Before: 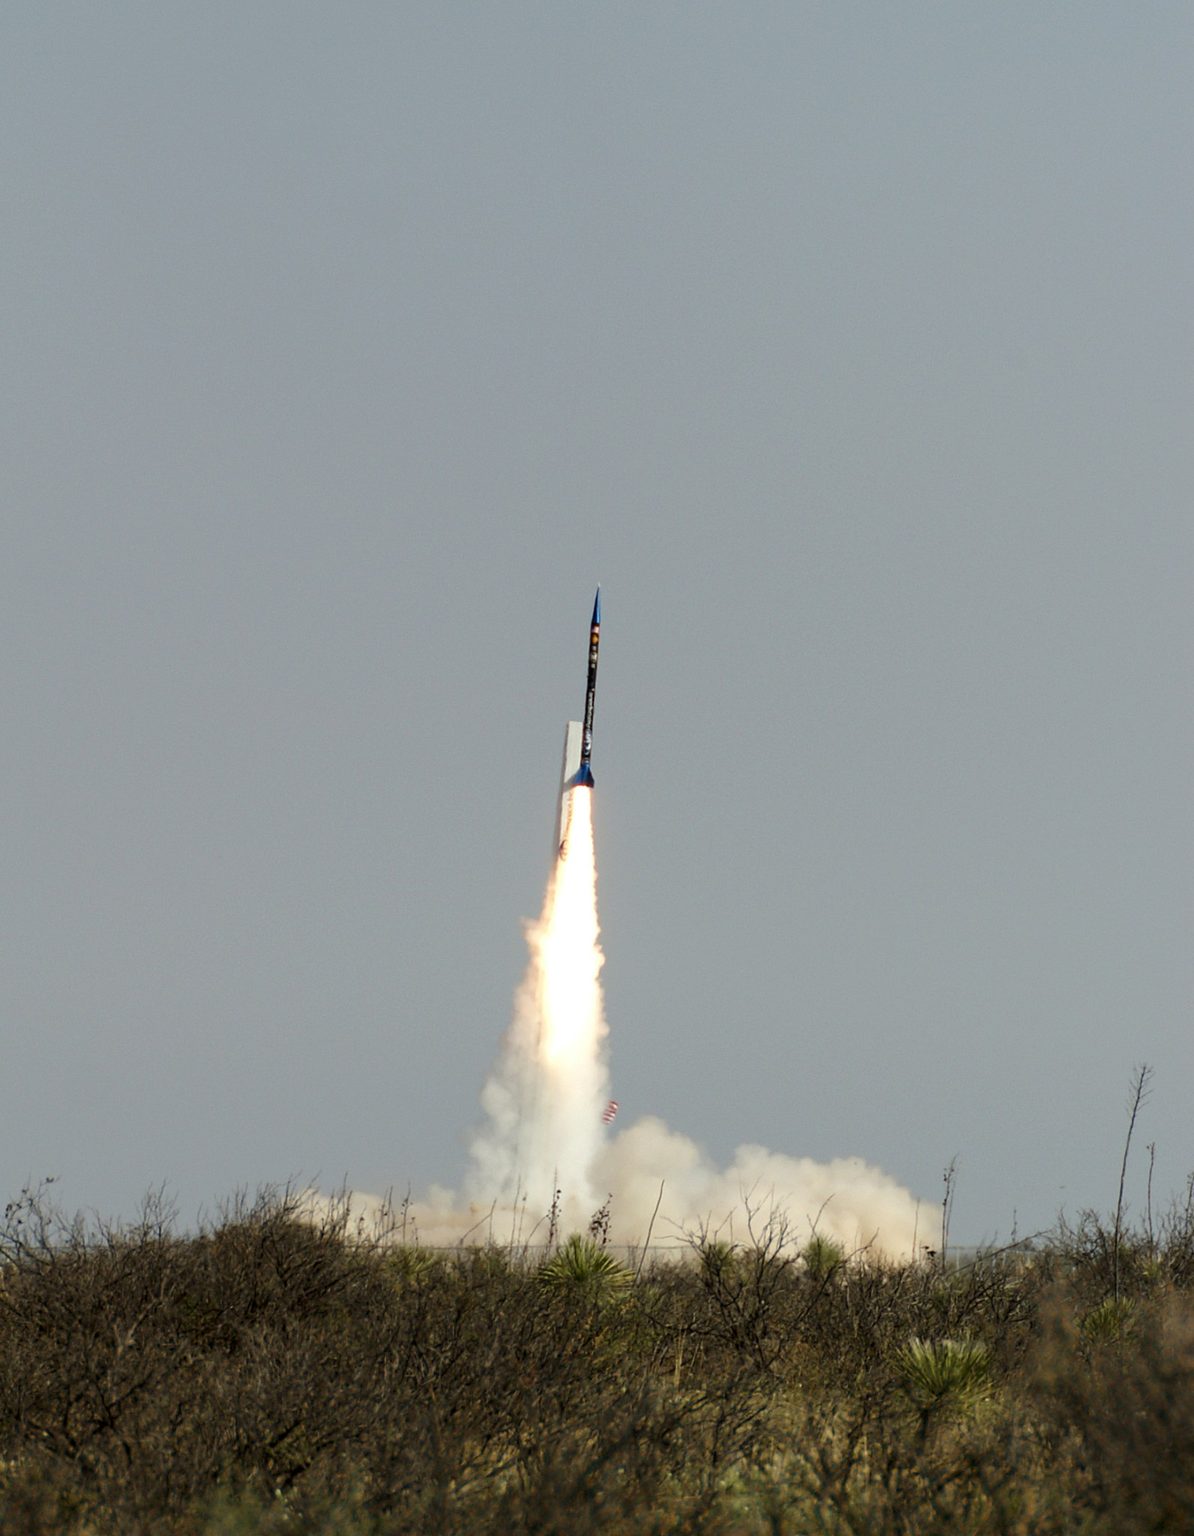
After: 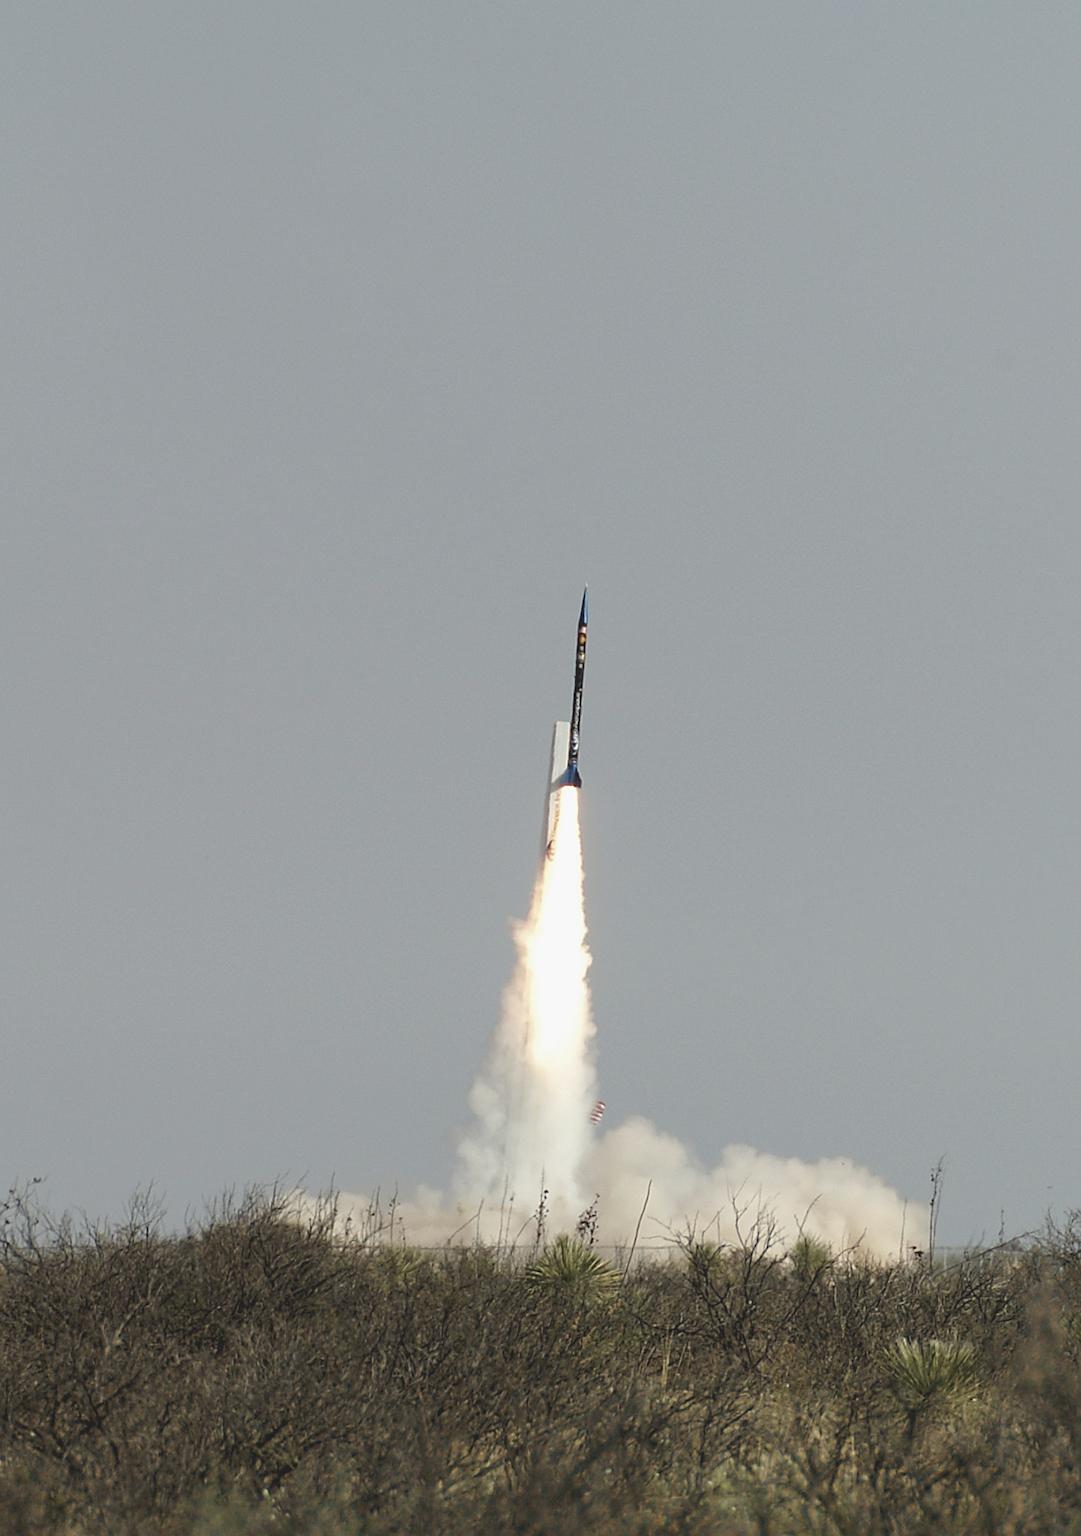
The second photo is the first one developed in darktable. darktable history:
color balance rgb: shadows lift › chroma 0.773%, shadows lift › hue 115.03°, perceptual saturation grading › global saturation 0.215%, perceptual saturation grading › mid-tones 11.225%, perceptual brilliance grading › global brilliance 10.948%, global vibrance 15.155%
sharpen: on, module defaults
crop and rotate: left 1.123%, right 8.244%
contrast brightness saturation: contrast -0.245, saturation -0.434
